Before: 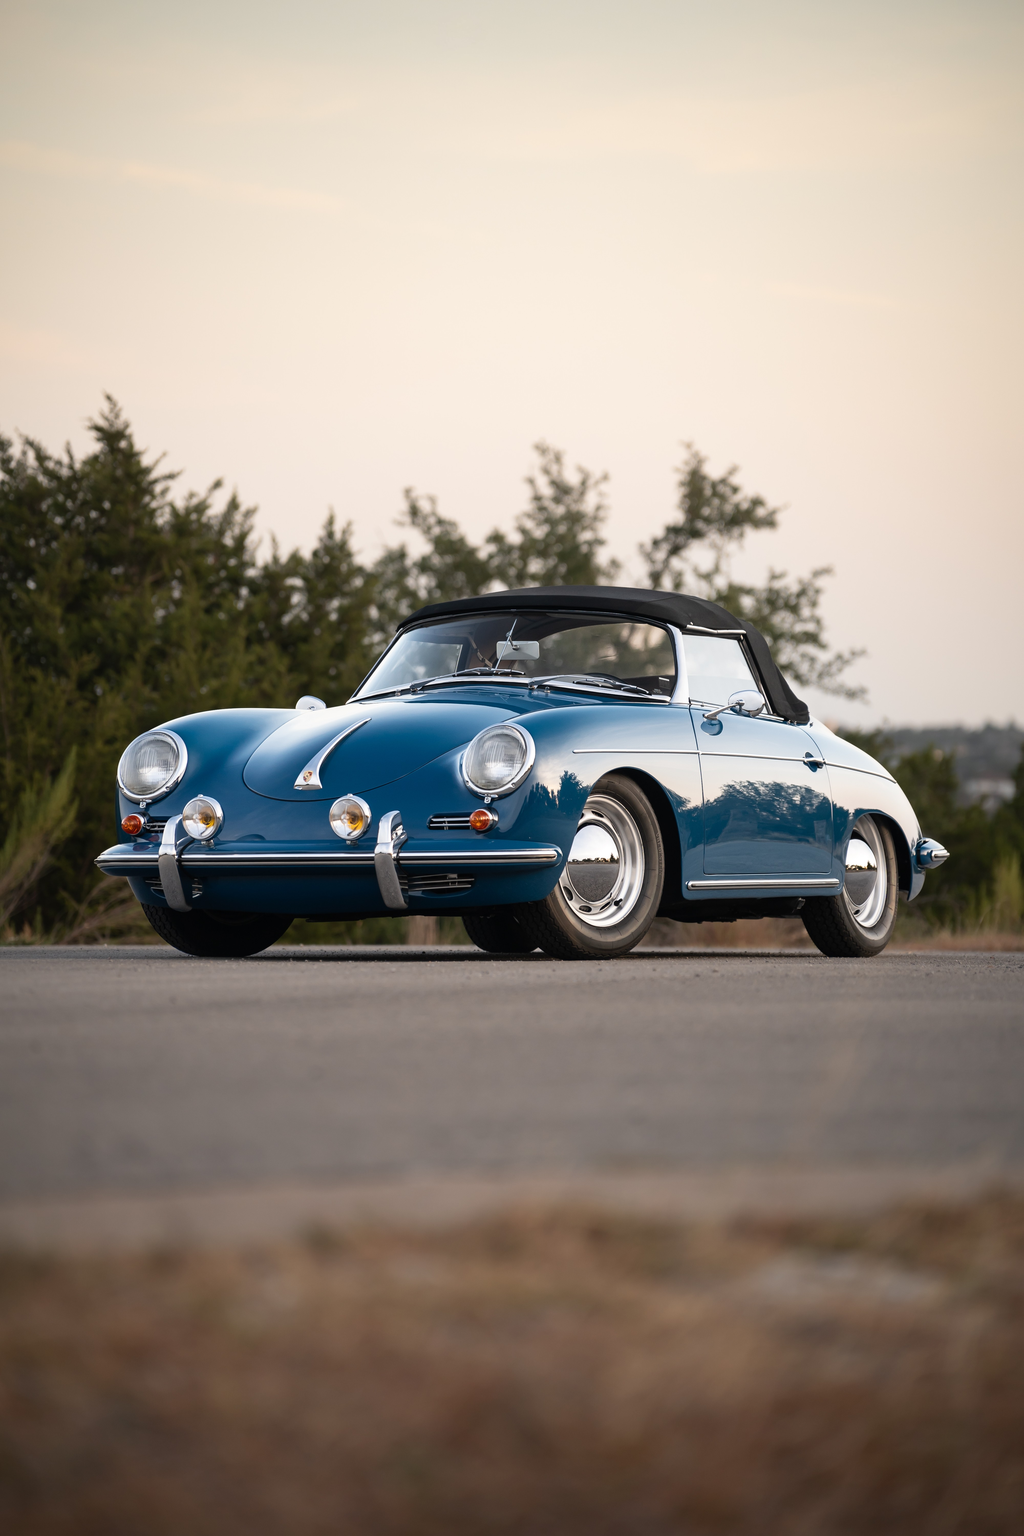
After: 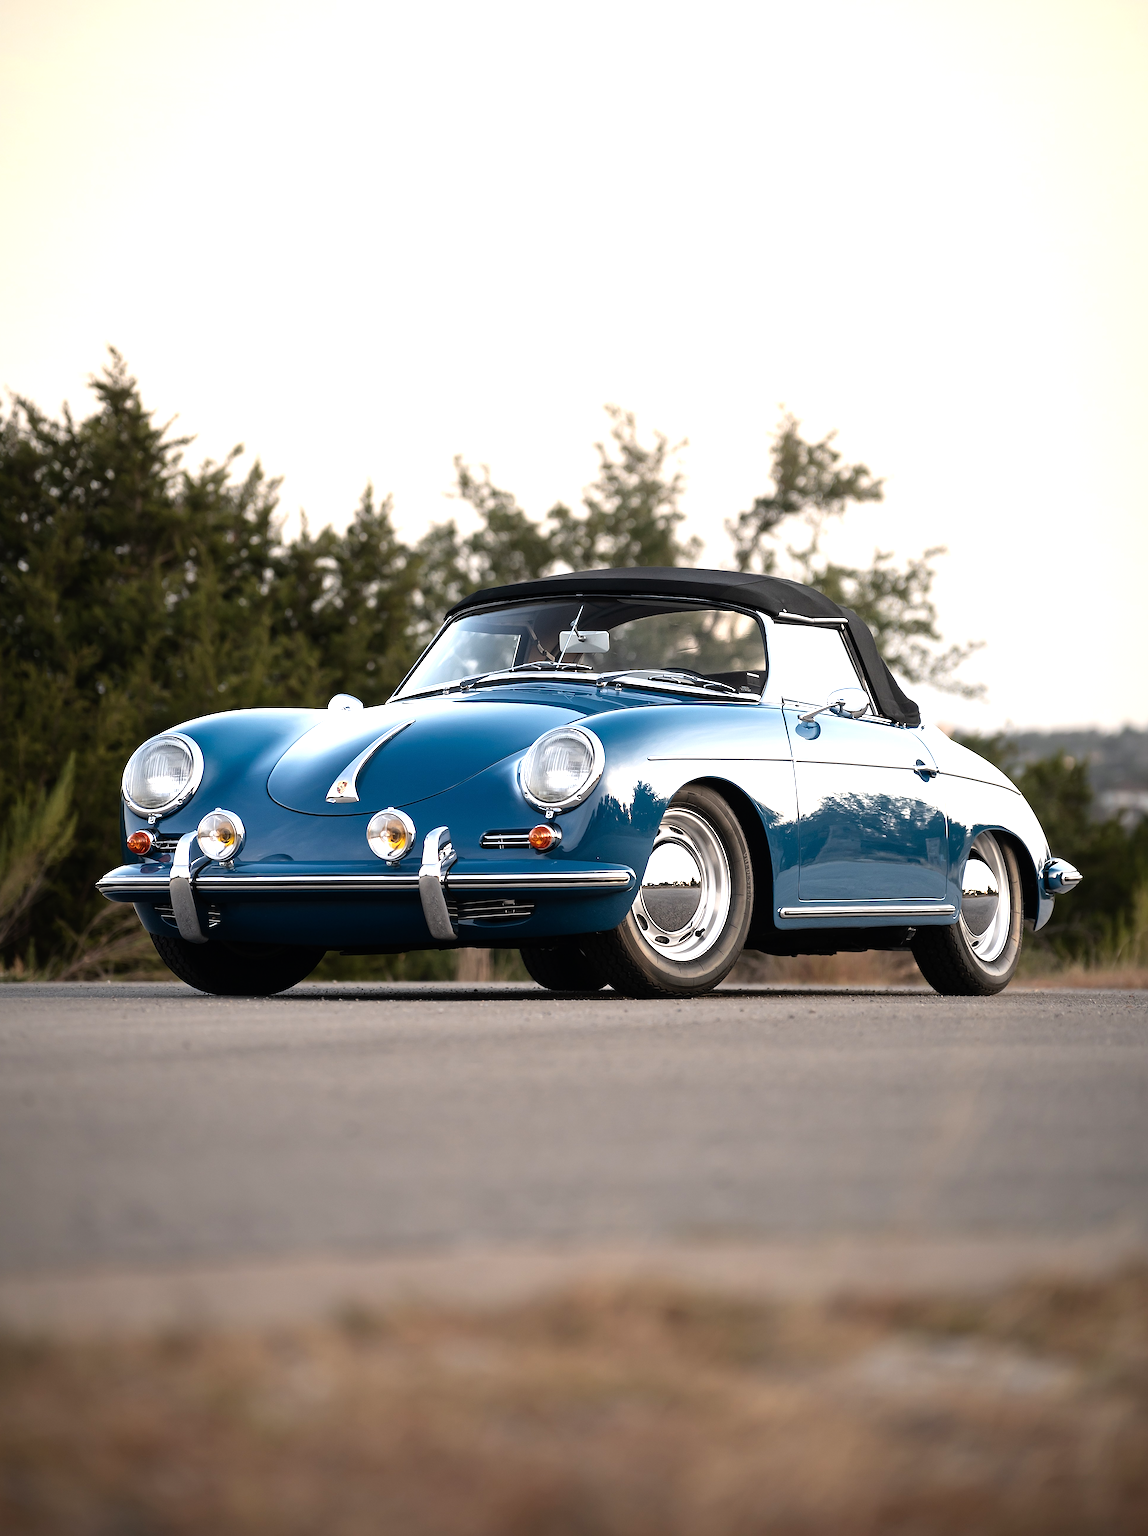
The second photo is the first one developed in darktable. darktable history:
tone equalizer: -8 EV -0.725 EV, -7 EV -0.719 EV, -6 EV -0.582 EV, -5 EV -0.377 EV, -3 EV 0.369 EV, -2 EV 0.6 EV, -1 EV 0.693 EV, +0 EV 0.744 EV
crop: left 1.13%, top 6.136%, right 1.637%, bottom 7.151%
sharpen: on, module defaults
